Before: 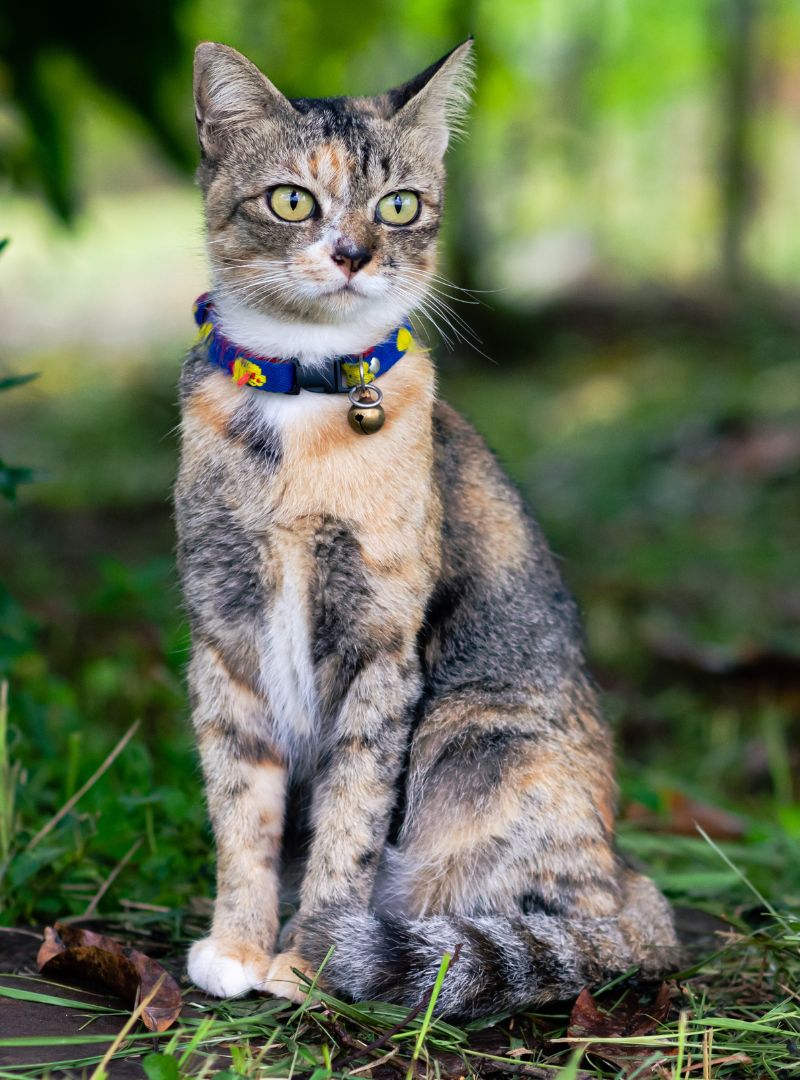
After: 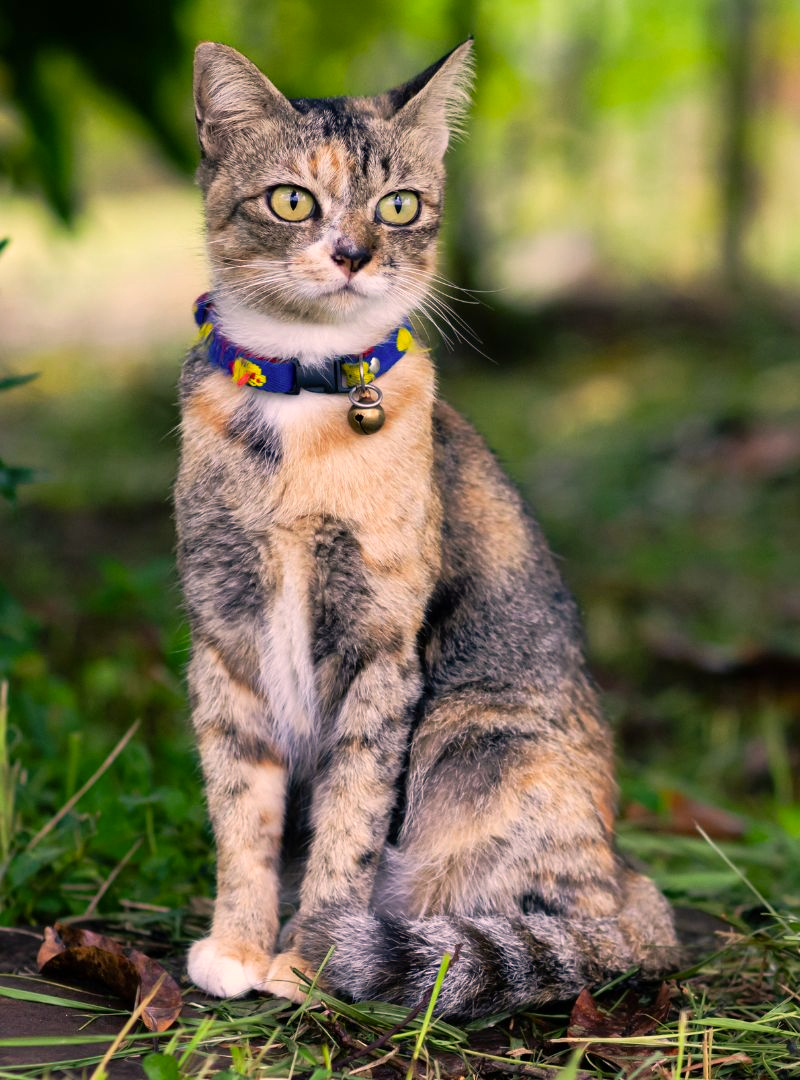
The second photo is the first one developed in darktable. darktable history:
color correction: highlights a* 11.39, highlights b* 12.25
